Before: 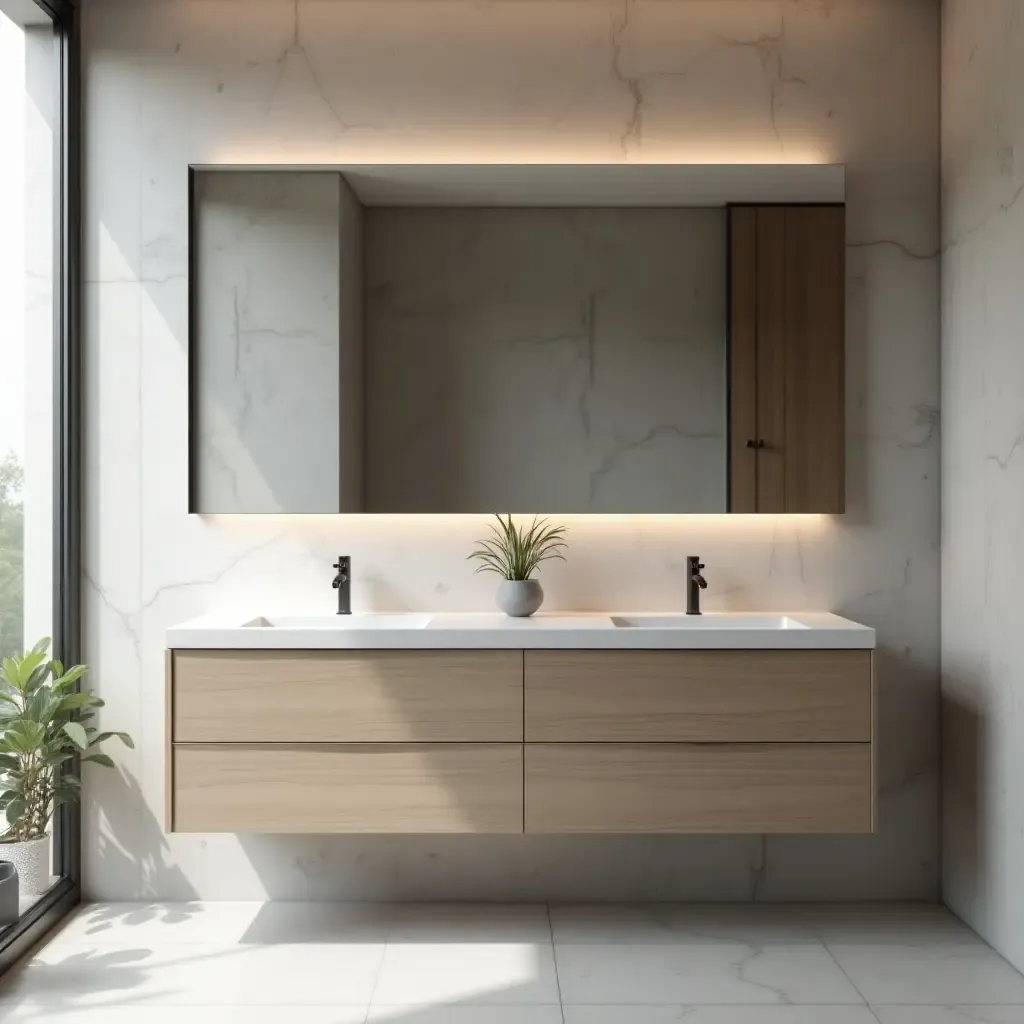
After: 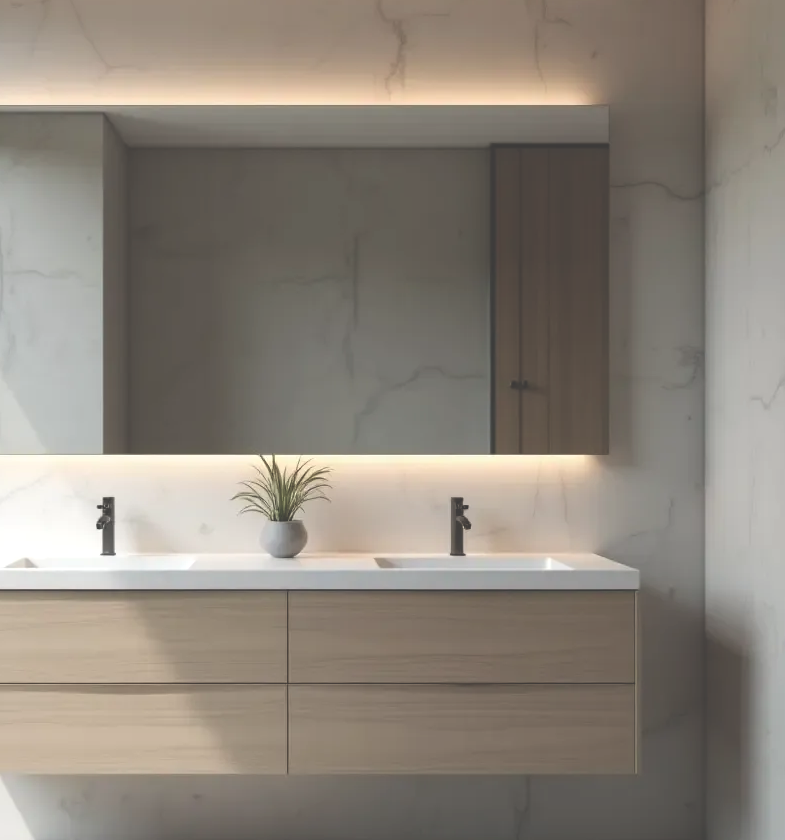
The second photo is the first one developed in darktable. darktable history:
crop: left 23.095%, top 5.827%, bottom 11.854%
exposure: black level correction -0.041, exposure 0.064 EV, compensate highlight preservation false
